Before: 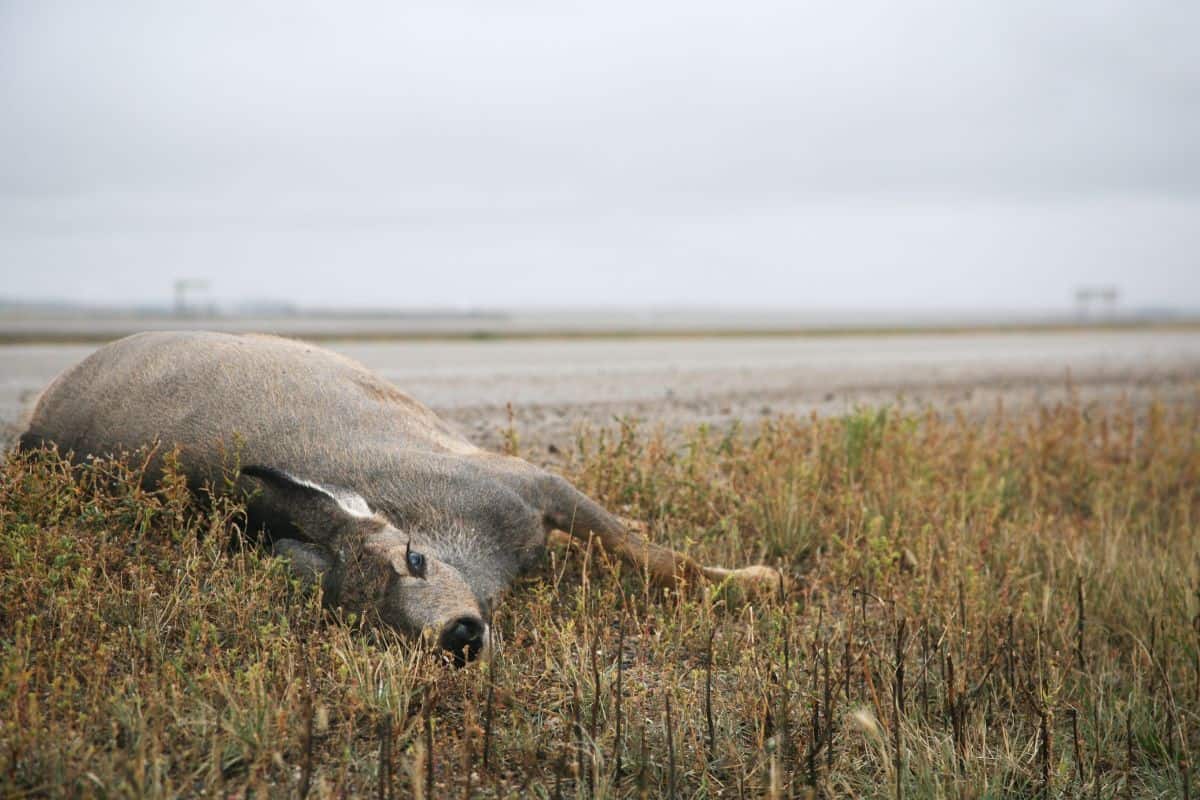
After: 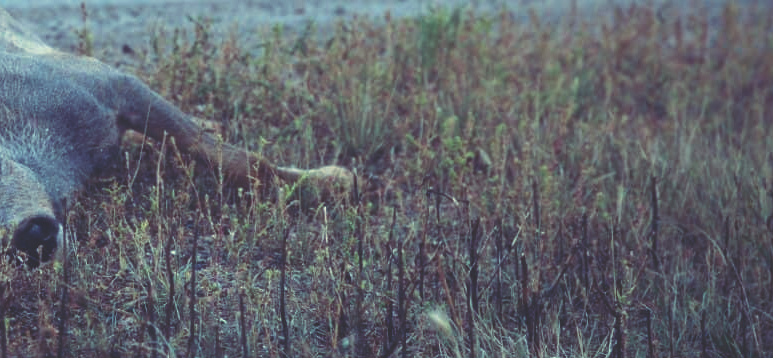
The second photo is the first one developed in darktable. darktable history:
crop and rotate: left 35.509%, top 50.238%, bottom 4.934%
rgb curve: curves: ch0 [(0, 0.186) (0.314, 0.284) (0.576, 0.466) (0.805, 0.691) (0.936, 0.886)]; ch1 [(0, 0.186) (0.314, 0.284) (0.581, 0.534) (0.771, 0.746) (0.936, 0.958)]; ch2 [(0, 0.216) (0.275, 0.39) (1, 1)], mode RGB, independent channels, compensate middle gray true, preserve colors none
